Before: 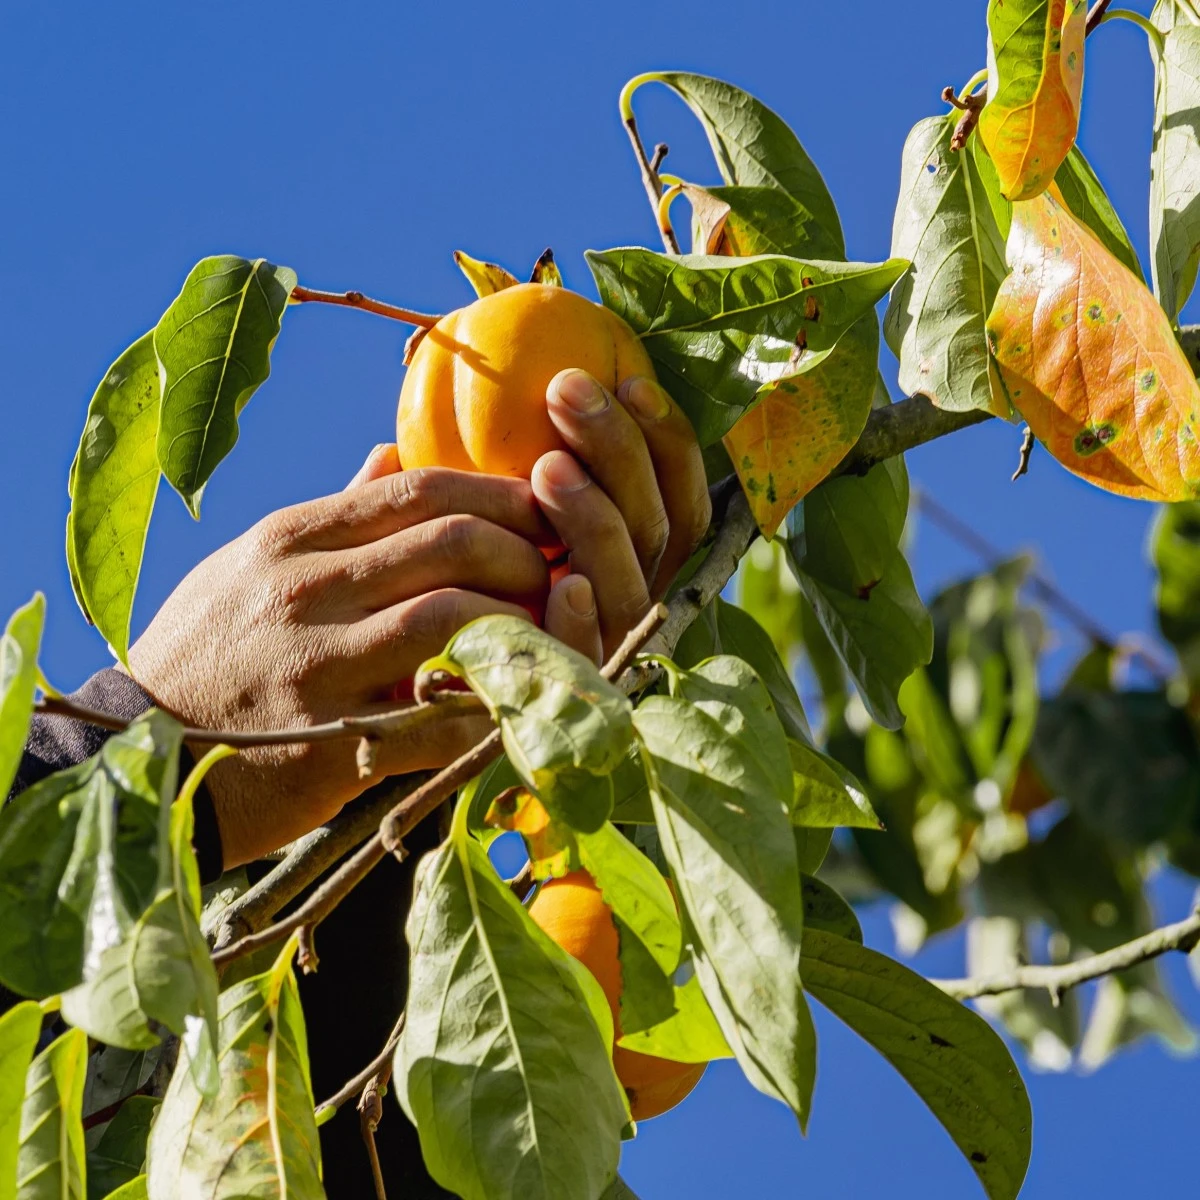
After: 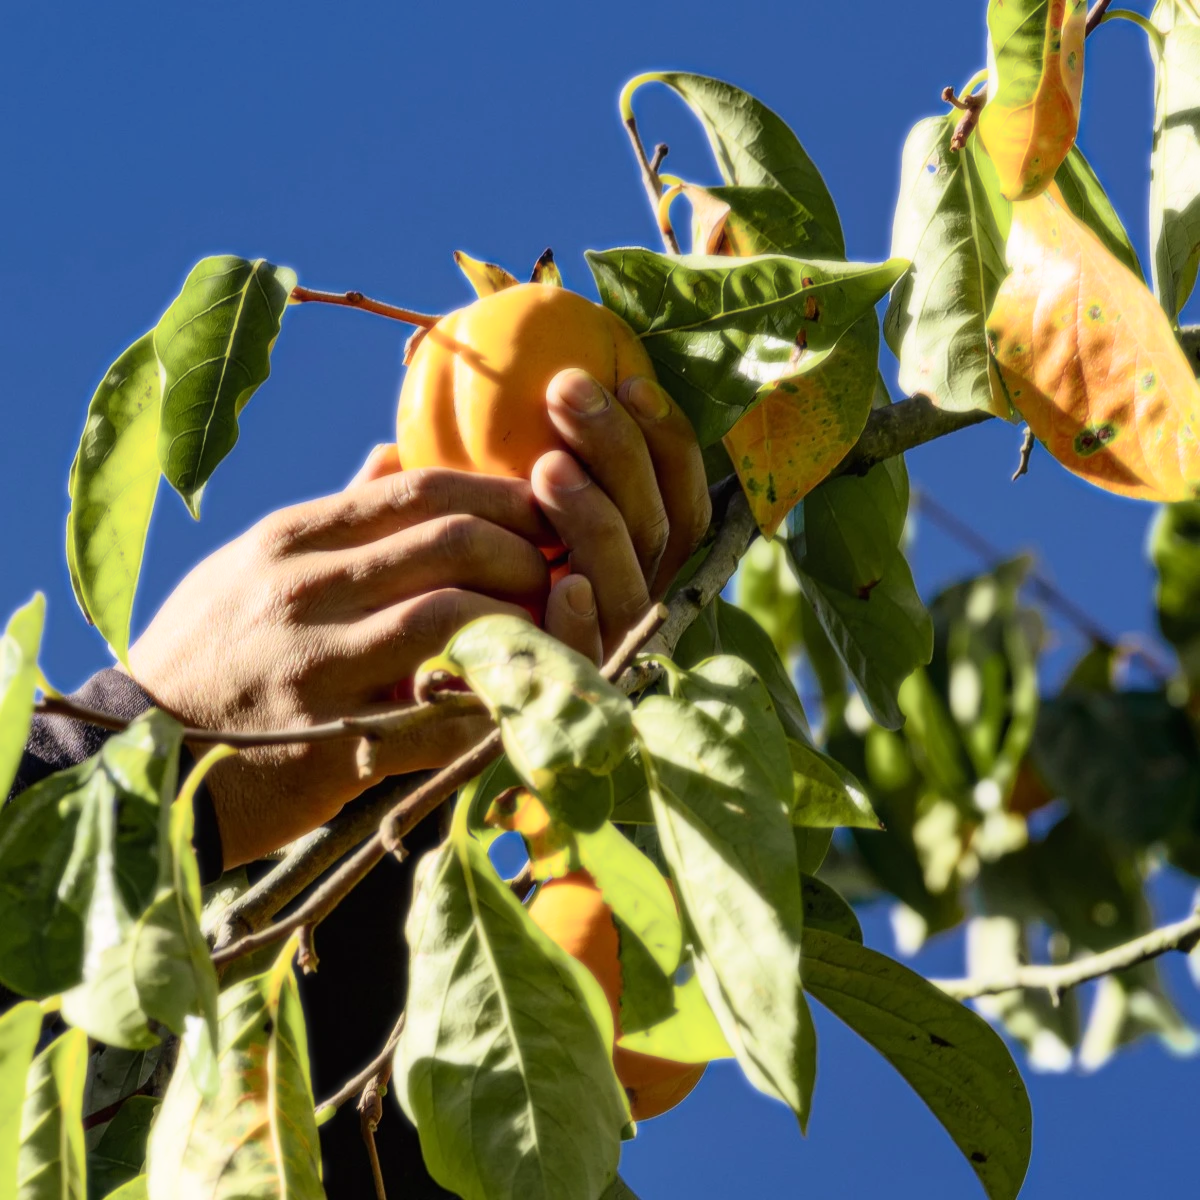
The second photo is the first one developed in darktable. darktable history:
exposure: exposure -0.462 EV, compensate highlight preservation false
velvia: strength 15%
shadows and highlights: shadows 0, highlights 40
bloom: size 0%, threshold 54.82%, strength 8.31%
